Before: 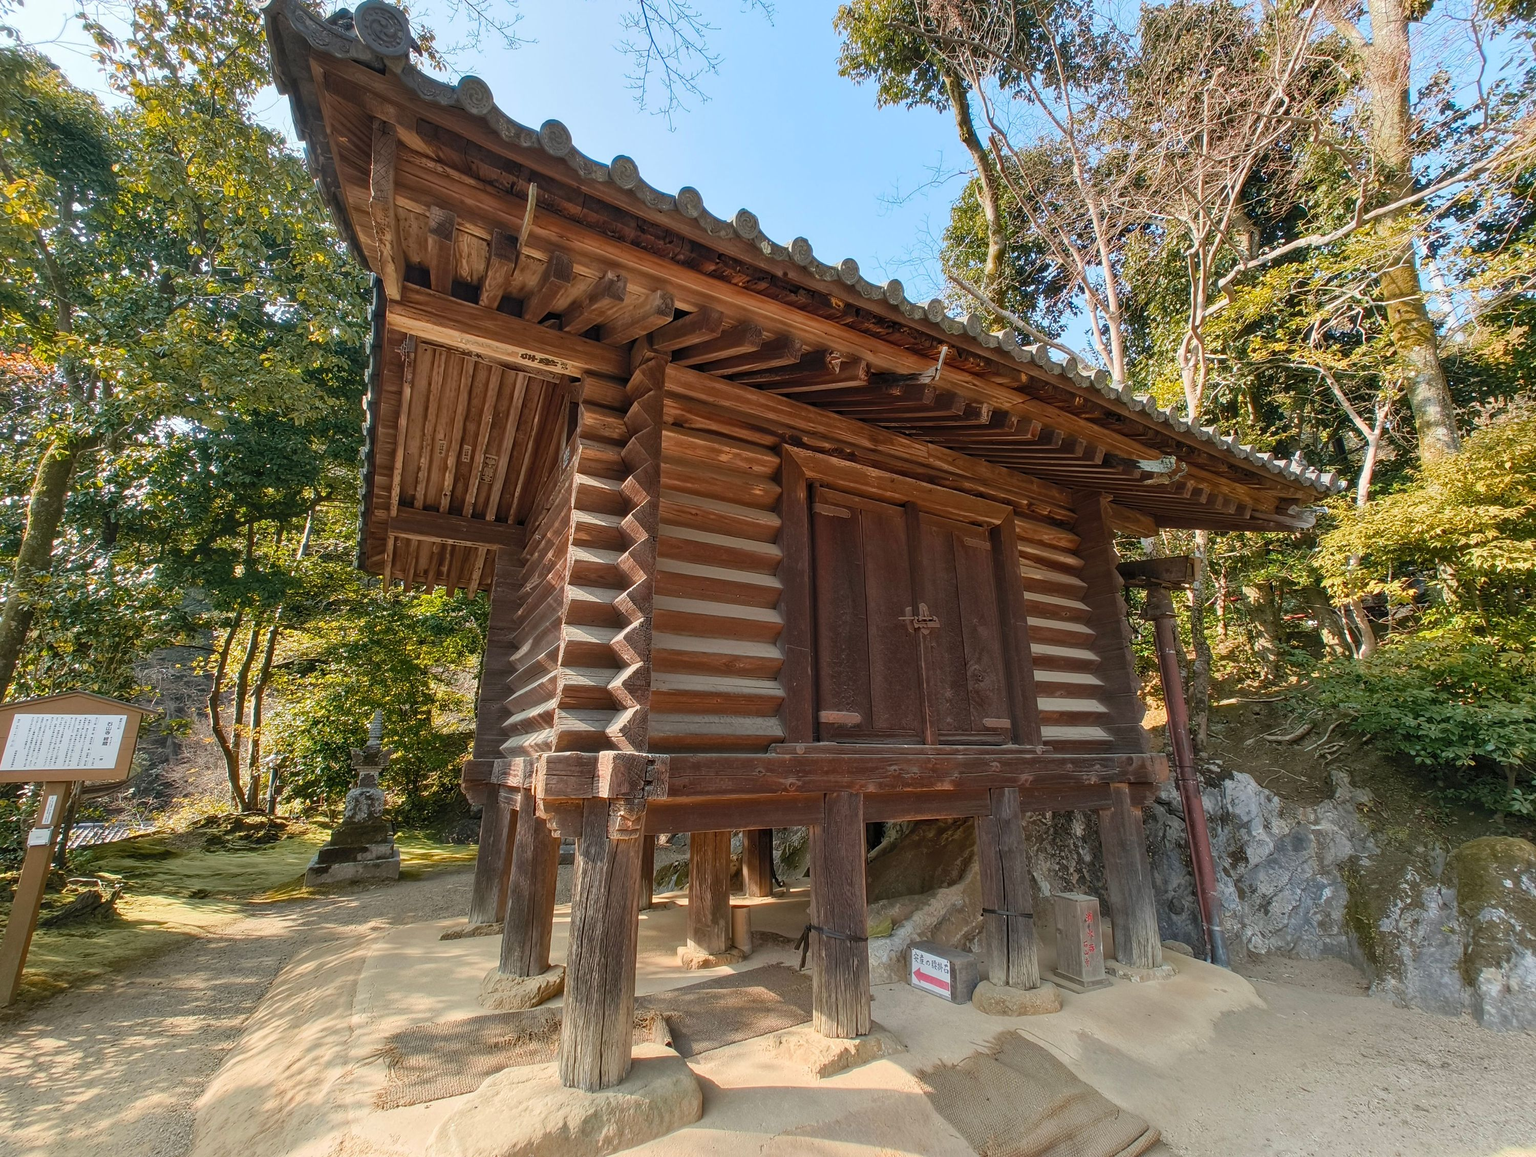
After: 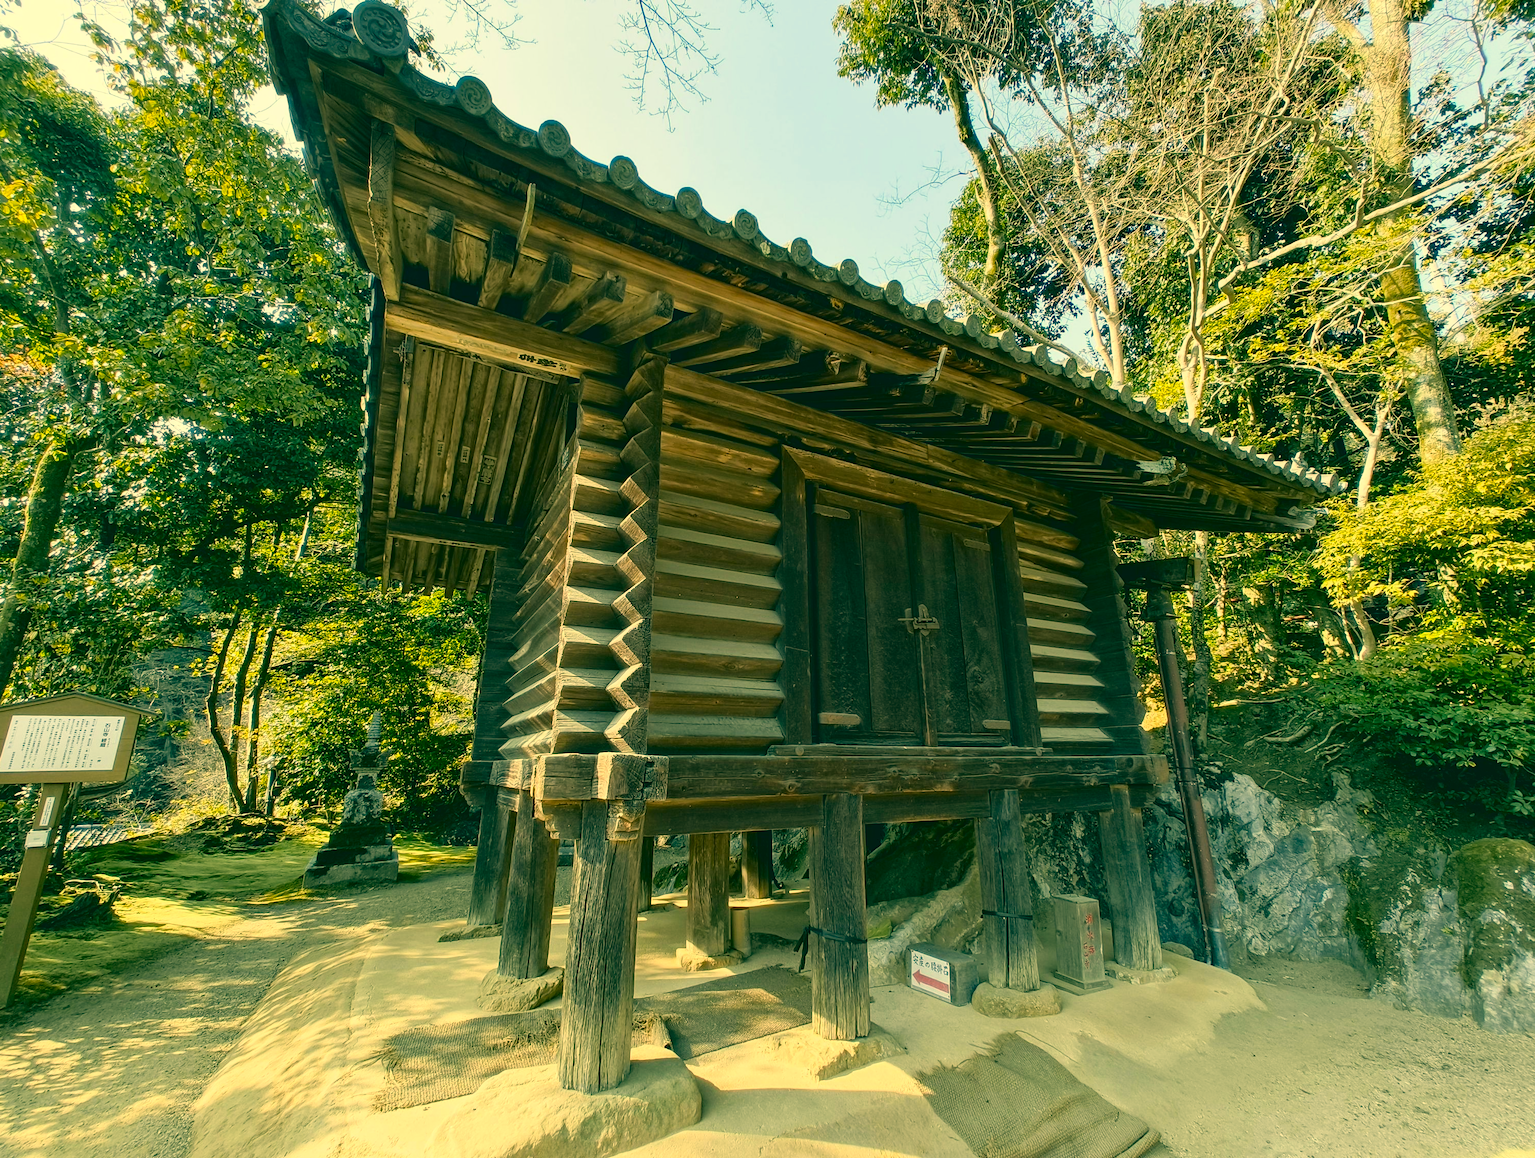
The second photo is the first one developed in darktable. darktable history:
crop: left 0.182%
color correction: highlights a* 2.18, highlights b* 34, shadows a* -36.08, shadows b* -5.38
tone curve: curves: ch0 [(0, 0) (0.003, 0.047) (0.011, 0.047) (0.025, 0.047) (0.044, 0.049) (0.069, 0.051) (0.1, 0.062) (0.136, 0.086) (0.177, 0.125) (0.224, 0.178) (0.277, 0.246) (0.335, 0.324) (0.399, 0.407) (0.468, 0.48) (0.543, 0.57) (0.623, 0.675) (0.709, 0.772) (0.801, 0.876) (0.898, 0.963) (1, 1)], color space Lab, independent channels, preserve colors none
